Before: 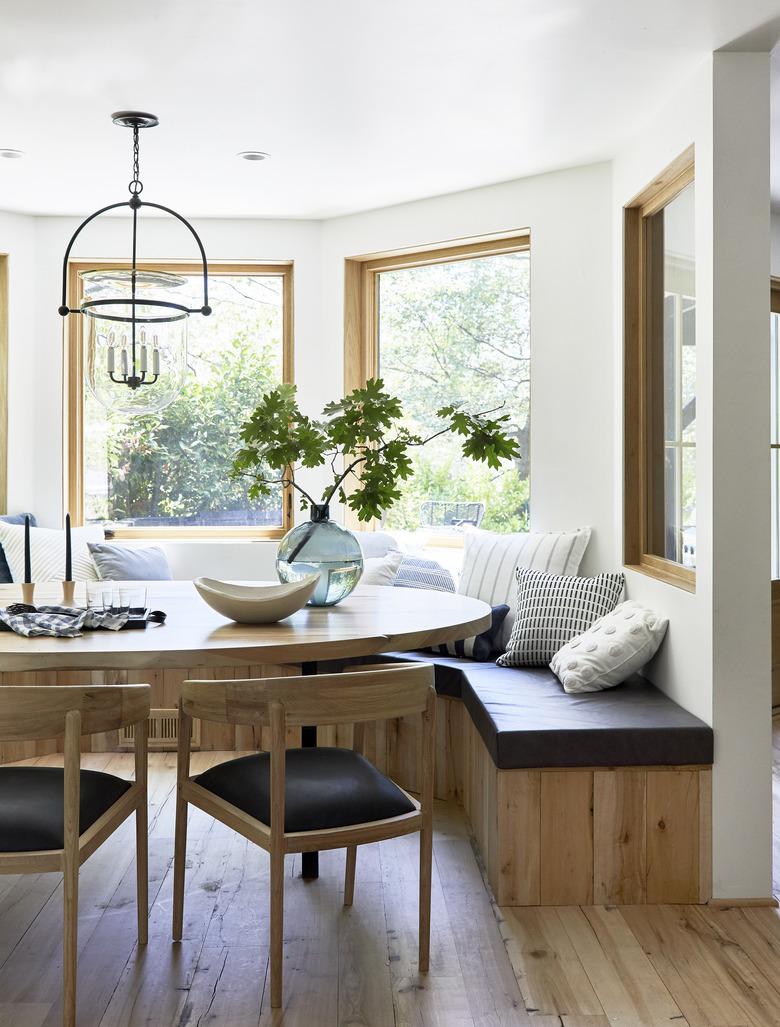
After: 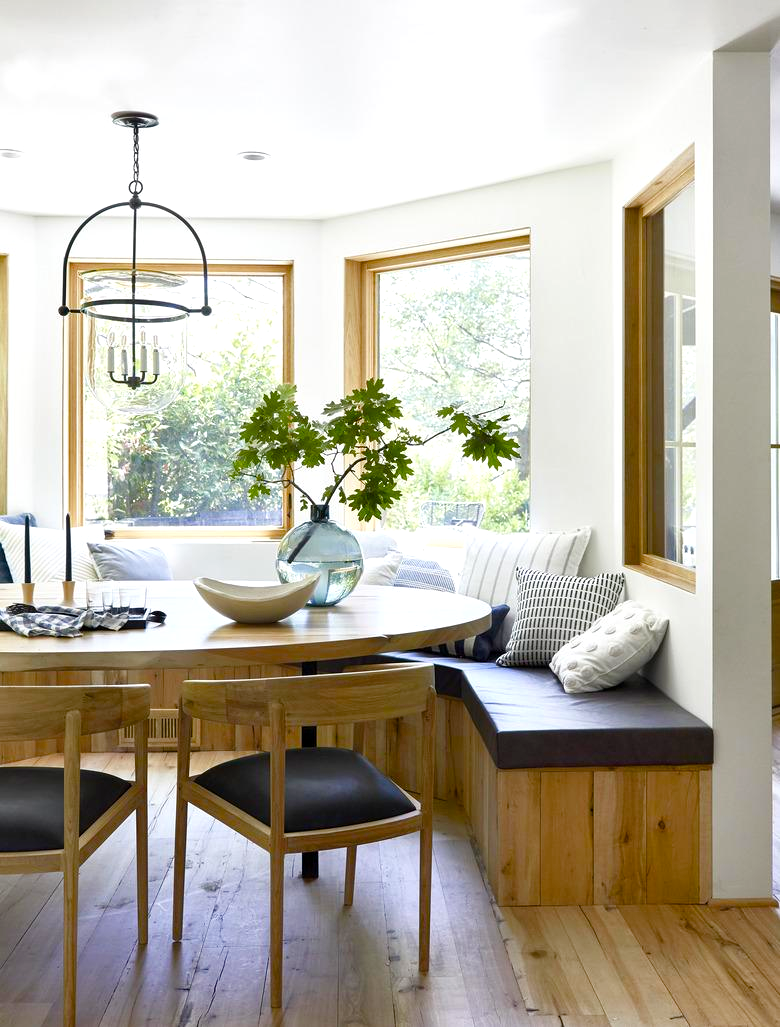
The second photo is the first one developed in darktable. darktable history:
color balance rgb: perceptual saturation grading › global saturation 28.136%, perceptual saturation grading › highlights -25.793%, perceptual saturation grading › mid-tones 24.765%, perceptual saturation grading › shadows 49.543%
exposure: exposure 0.231 EV, compensate highlight preservation false
